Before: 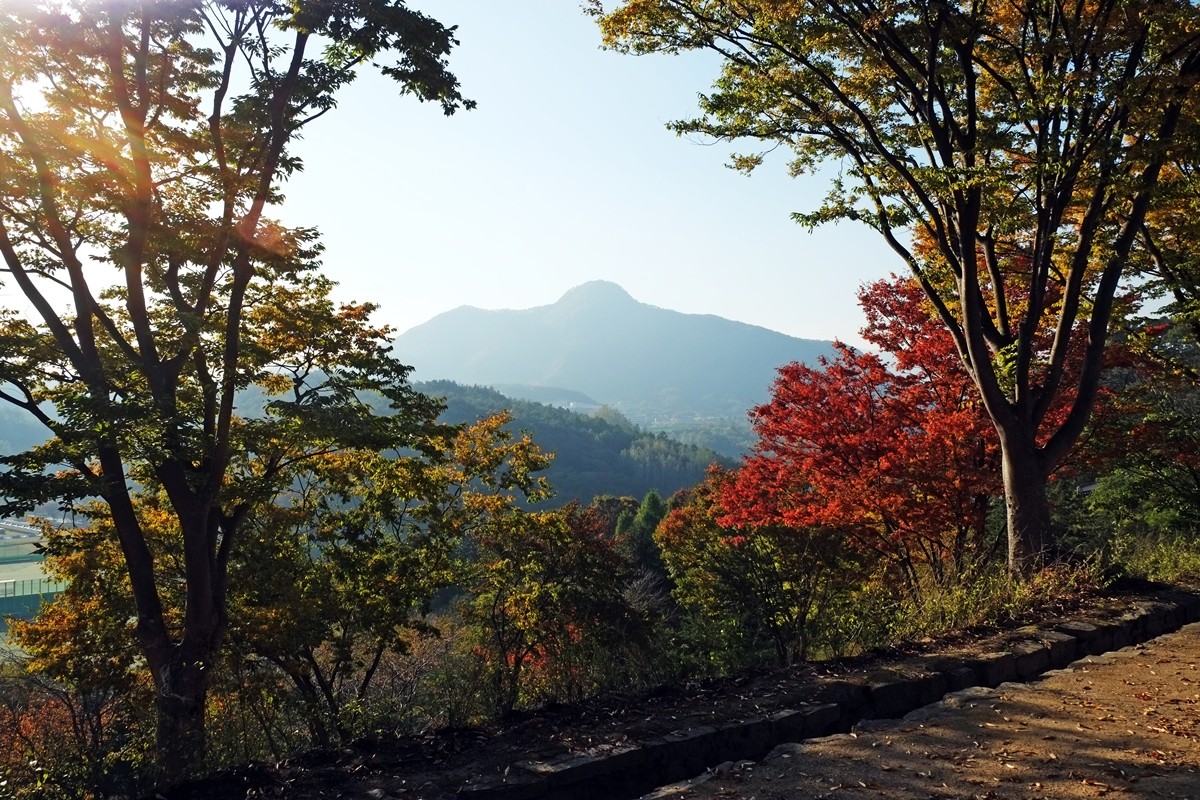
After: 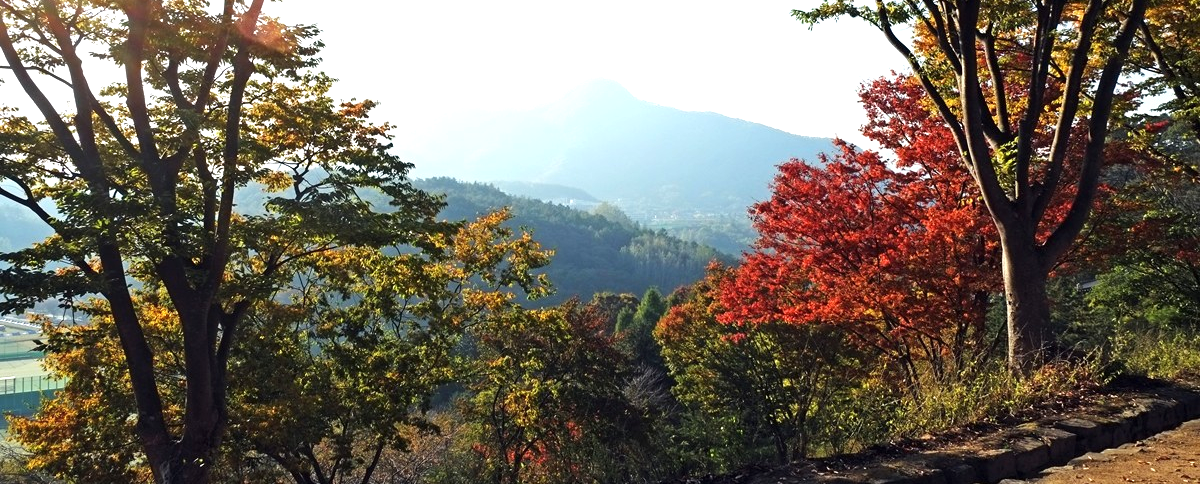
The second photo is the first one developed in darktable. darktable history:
crop and rotate: top 25.388%, bottom 14.031%
exposure: black level correction 0, exposure 0.695 EV, compensate highlight preservation false
